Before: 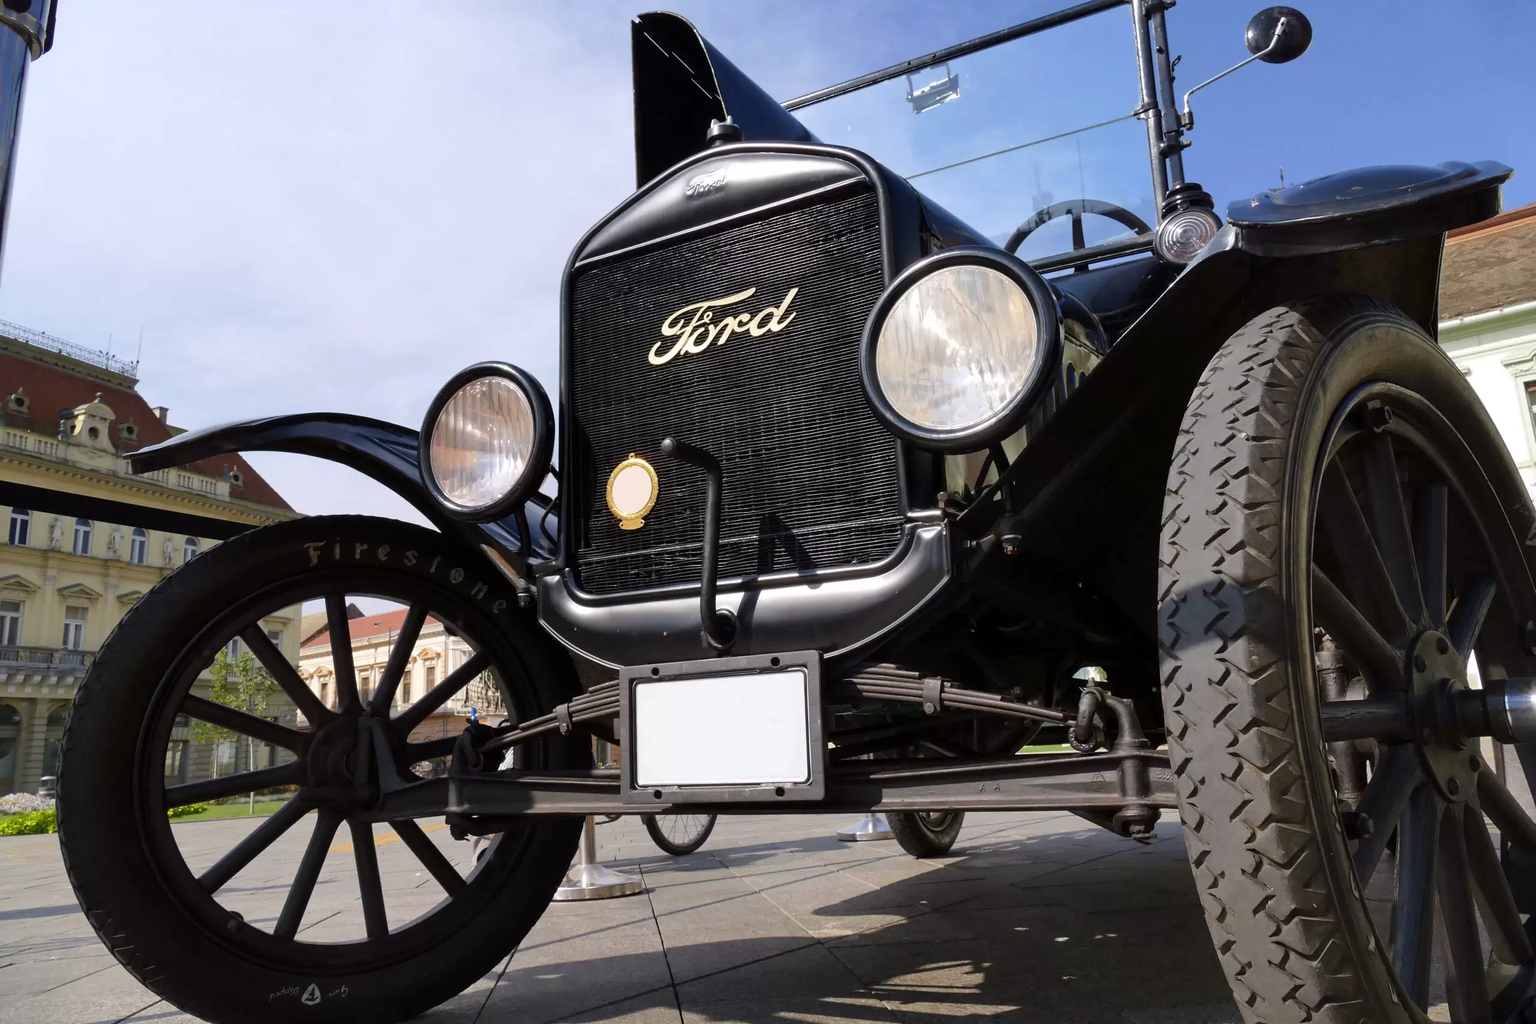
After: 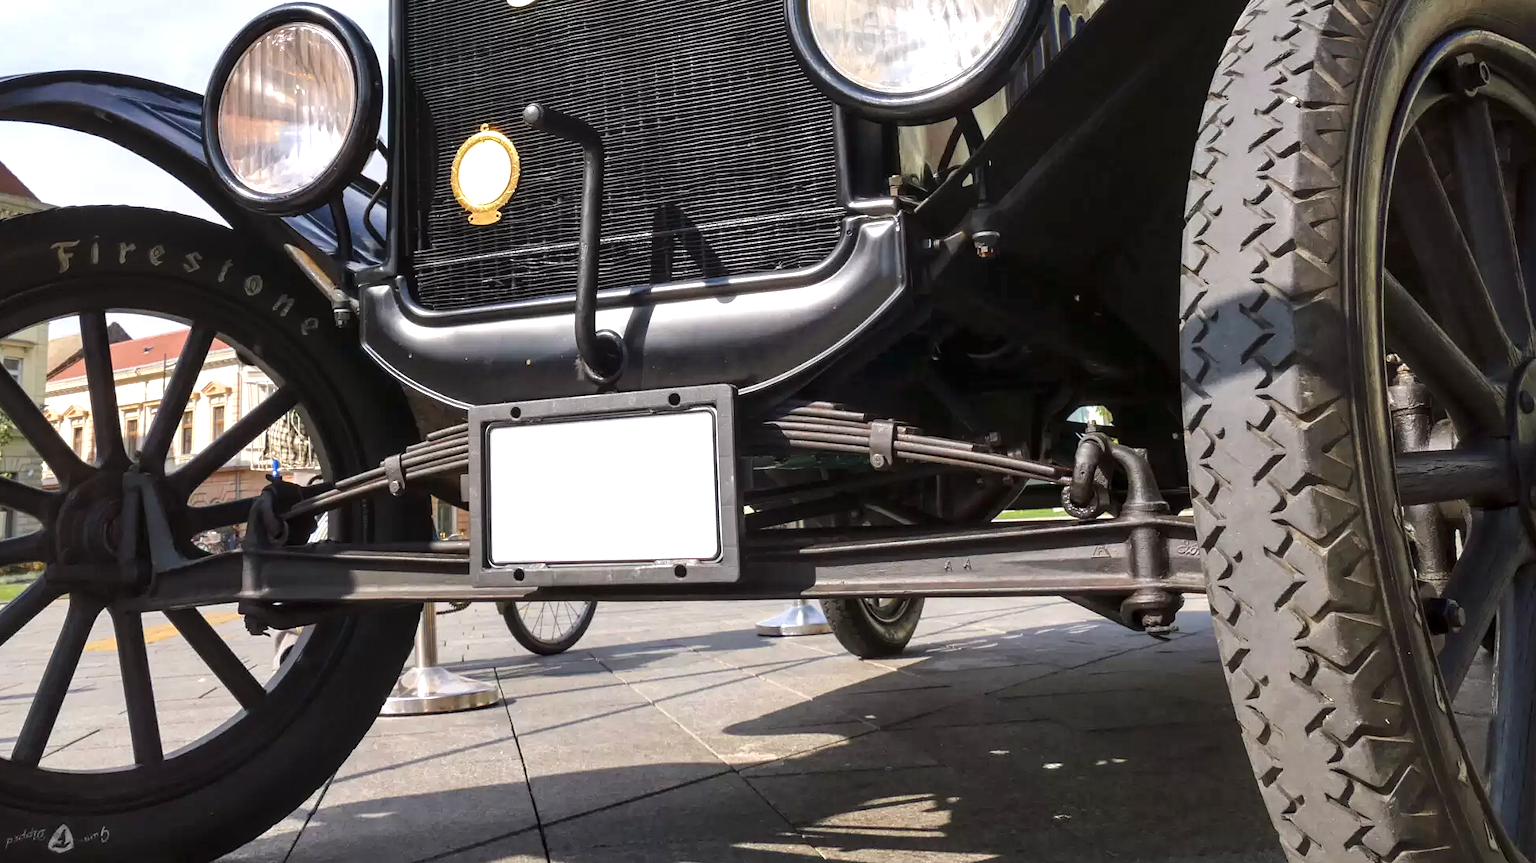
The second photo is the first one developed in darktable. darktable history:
local contrast: on, module defaults
crop and rotate: left 17.299%, top 35.115%, right 7.015%, bottom 1.024%
exposure: black level correction 0, exposure 0.7 EV, compensate exposure bias true, compensate highlight preservation false
